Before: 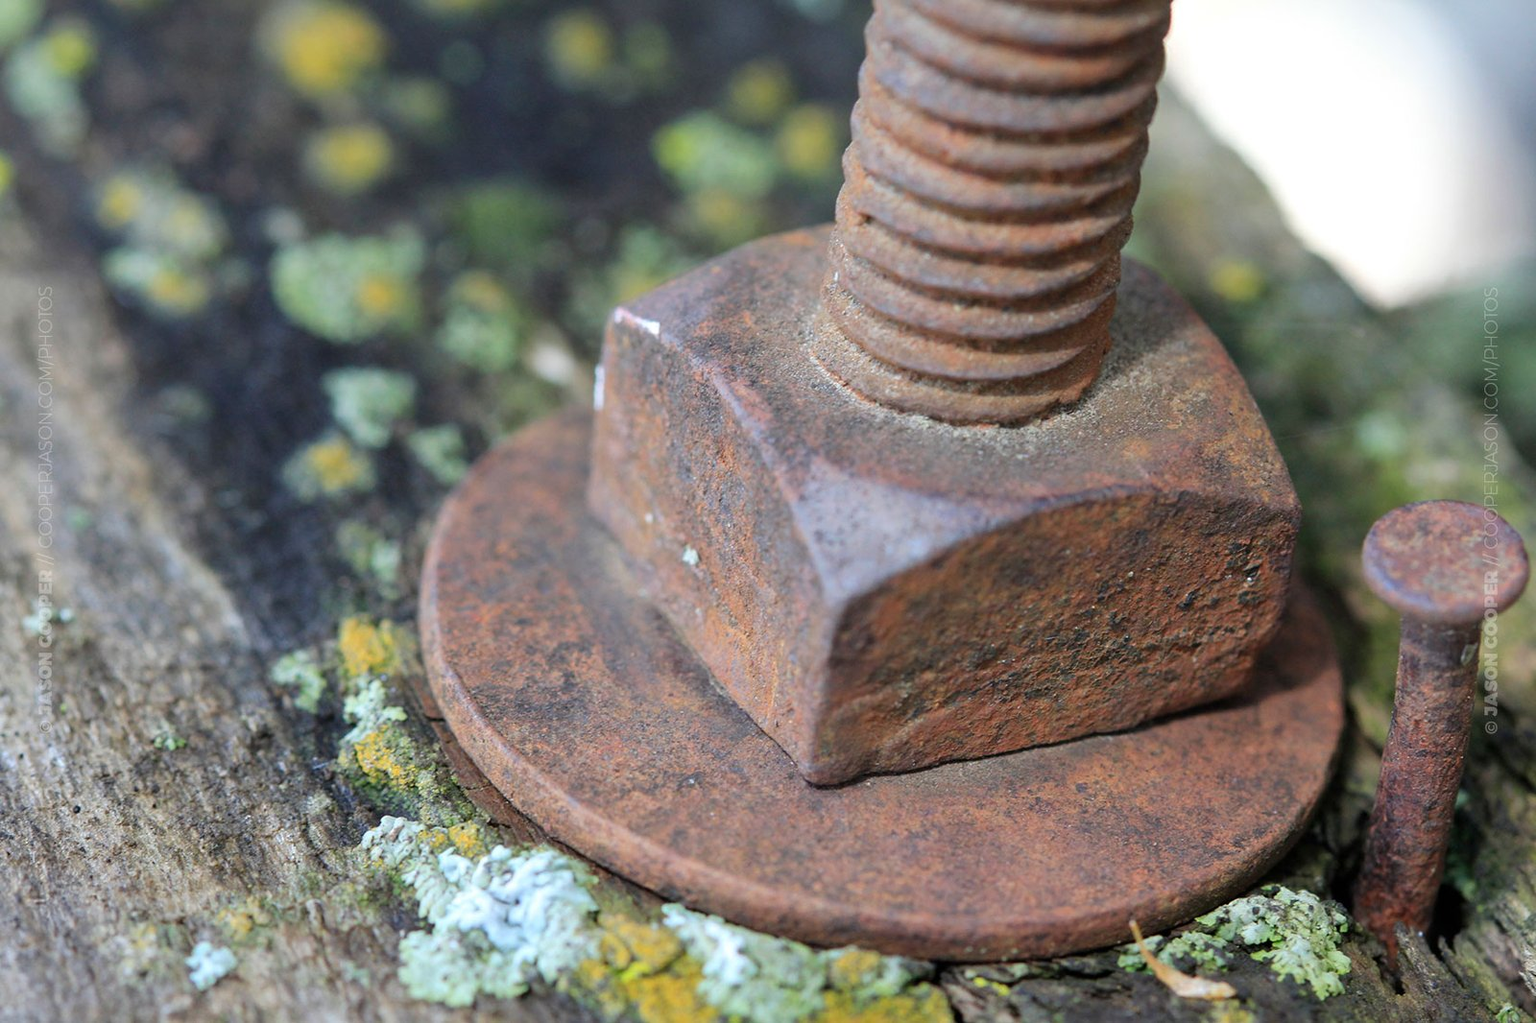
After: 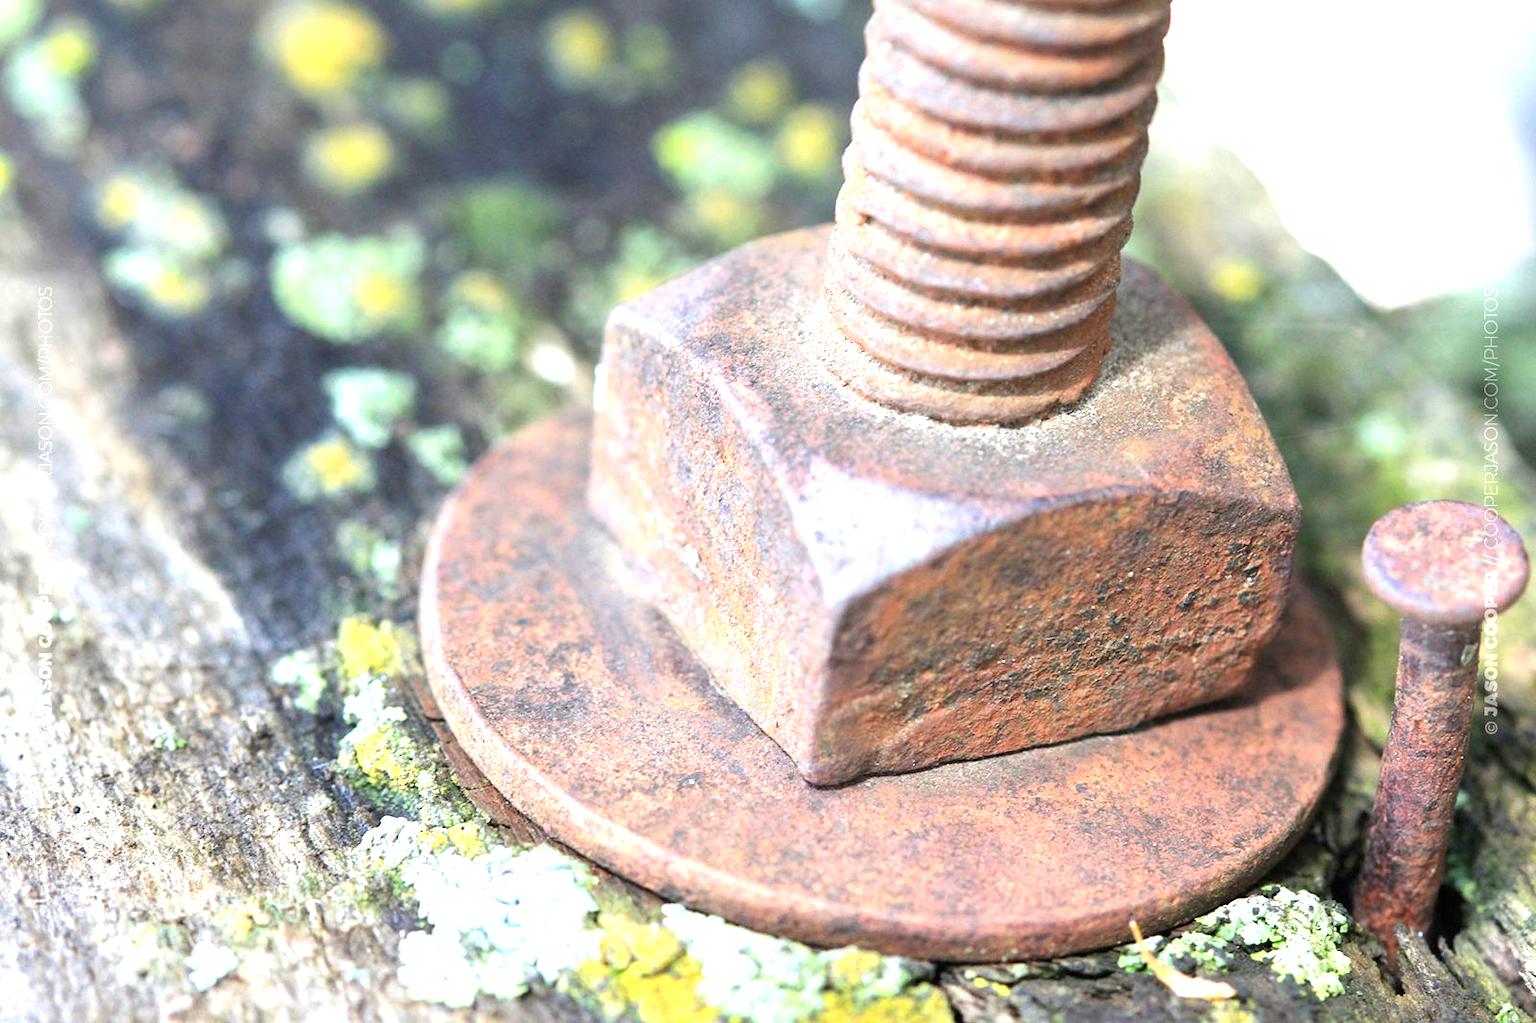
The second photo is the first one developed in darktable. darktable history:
exposure: black level correction 0, exposure 1.471 EV, compensate exposure bias true, compensate highlight preservation false
